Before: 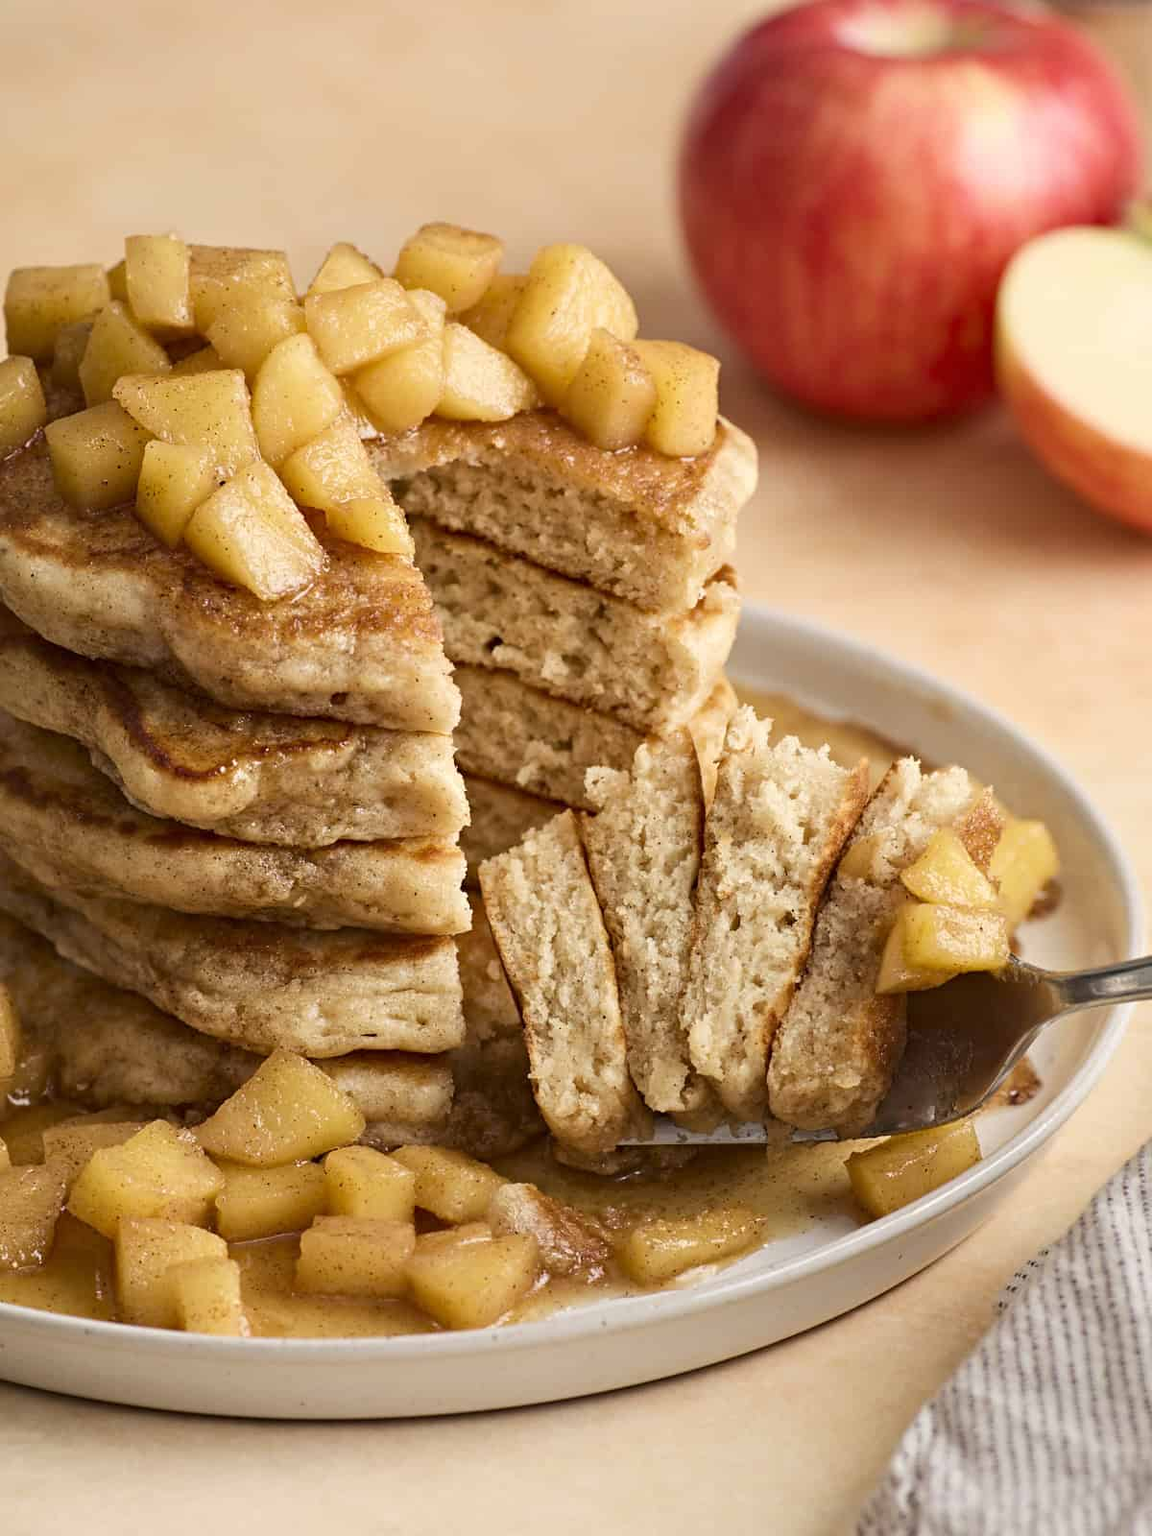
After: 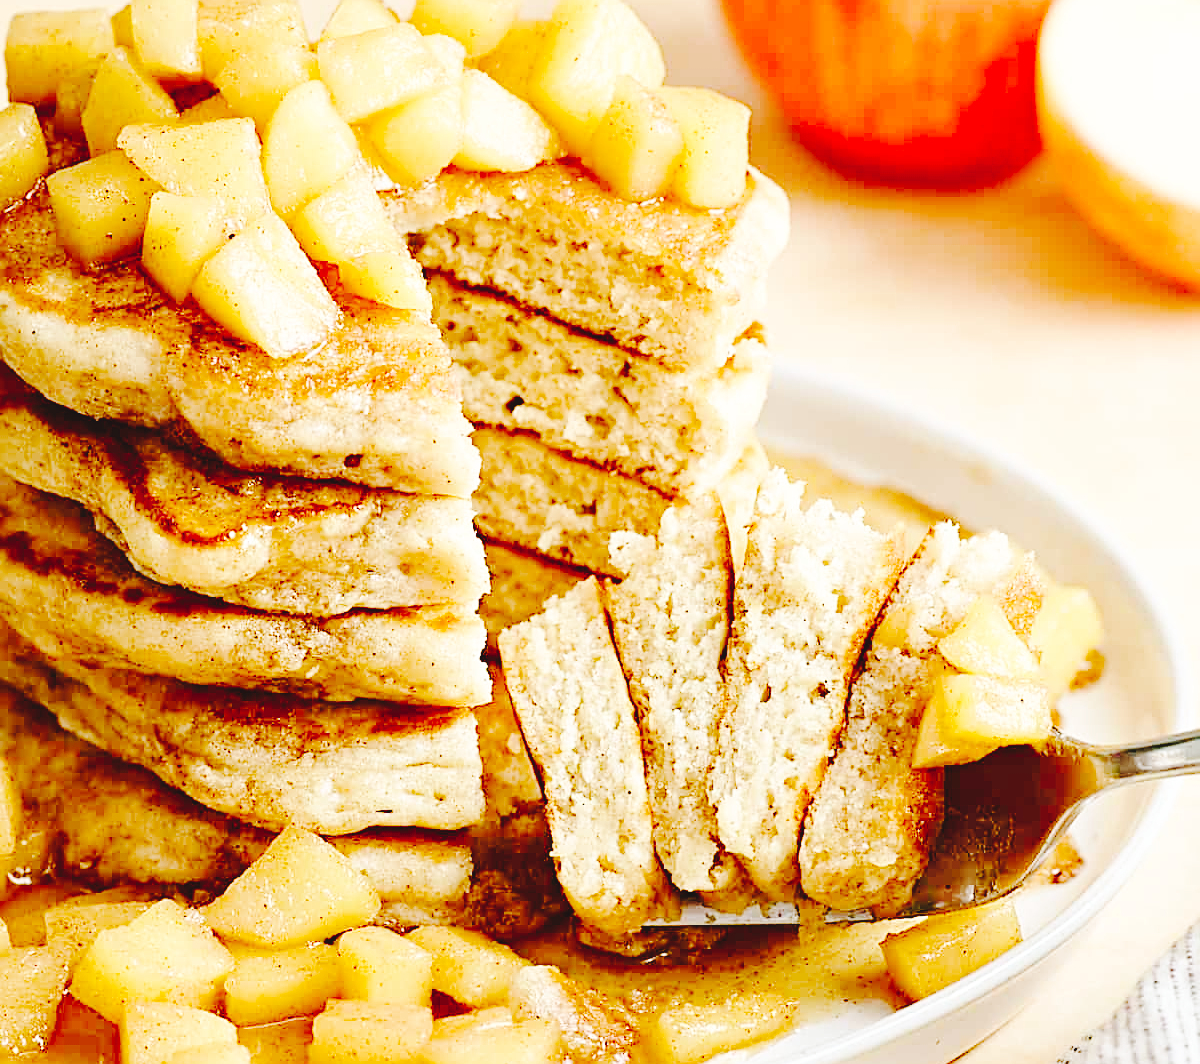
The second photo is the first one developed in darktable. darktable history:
crop: top 16.727%, bottom 16.727%
sharpen: on, module defaults
color balance: mode lift, gamma, gain (sRGB), lift [1.04, 1, 1, 0.97], gamma [1.01, 1, 1, 0.97], gain [0.96, 1, 1, 0.97]
base curve: curves: ch0 [(0, 0.003) (0.001, 0.002) (0.006, 0.004) (0.02, 0.022) (0.048, 0.086) (0.094, 0.234) (0.162, 0.431) (0.258, 0.629) (0.385, 0.8) (0.548, 0.918) (0.751, 0.988) (1, 1)], preserve colors none
white balance: red 0.954, blue 1.079
tone curve: curves: ch0 [(0, 0) (0.003, 0.057) (0.011, 0.061) (0.025, 0.065) (0.044, 0.075) (0.069, 0.082) (0.1, 0.09) (0.136, 0.102) (0.177, 0.145) (0.224, 0.195) (0.277, 0.27) (0.335, 0.374) (0.399, 0.486) (0.468, 0.578) (0.543, 0.652) (0.623, 0.717) (0.709, 0.778) (0.801, 0.837) (0.898, 0.909) (1, 1)], preserve colors none
